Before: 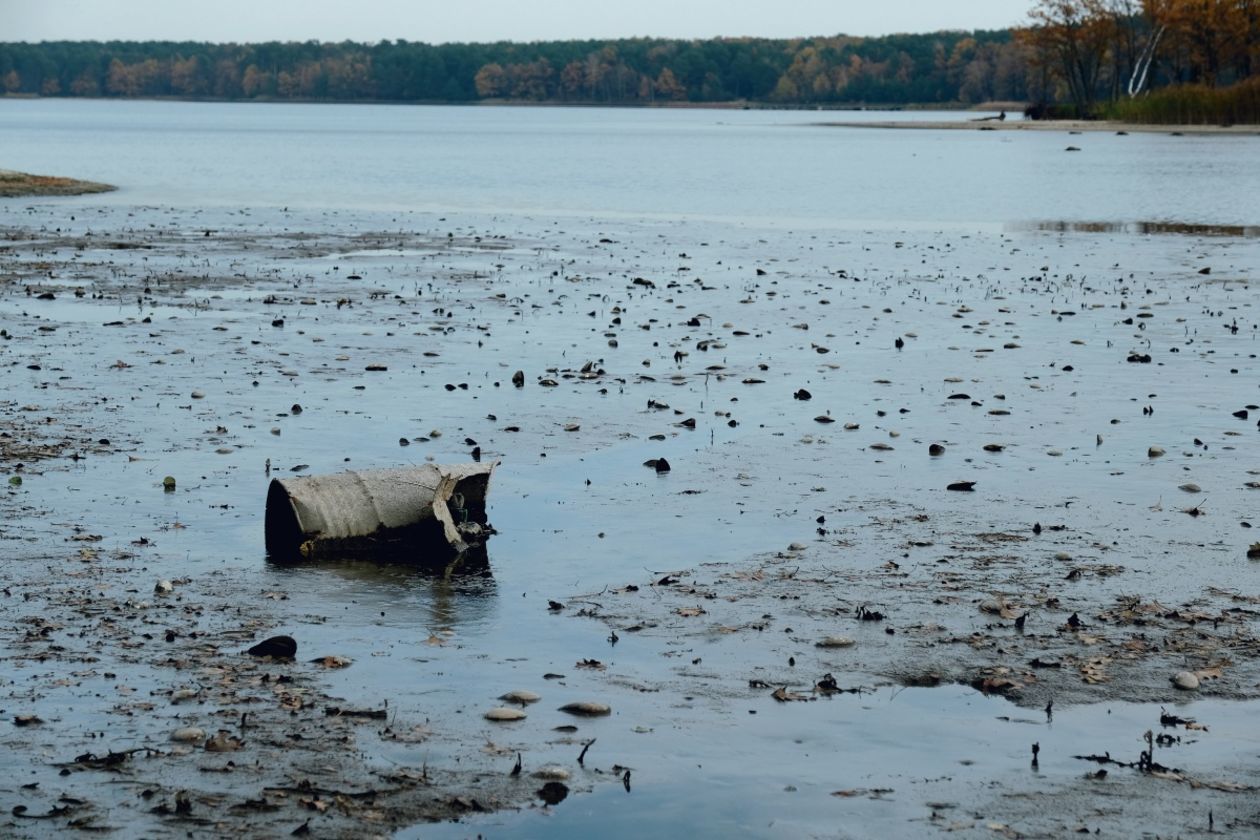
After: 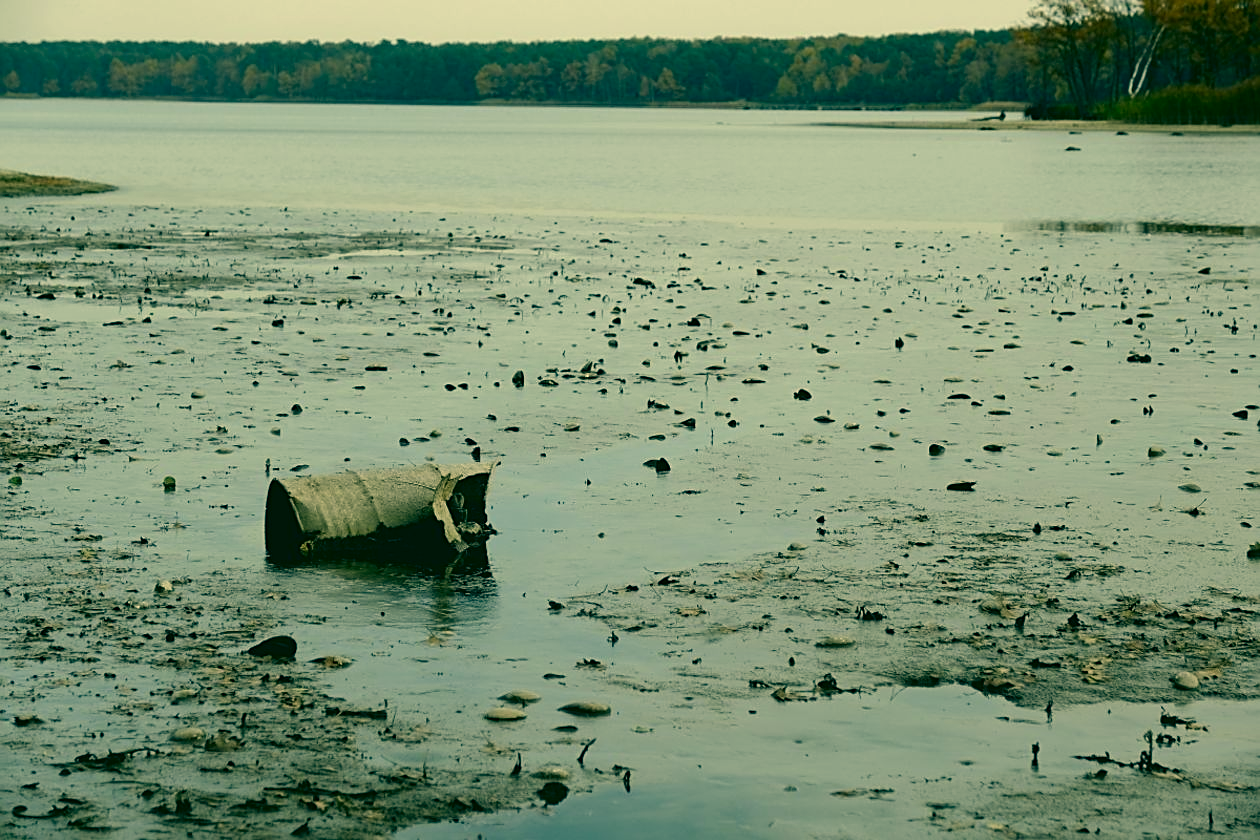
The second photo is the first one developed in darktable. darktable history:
sharpen: on, module defaults
color correction: highlights a* 5.64, highlights b* 33.35, shadows a* -25.47, shadows b* 3.84
